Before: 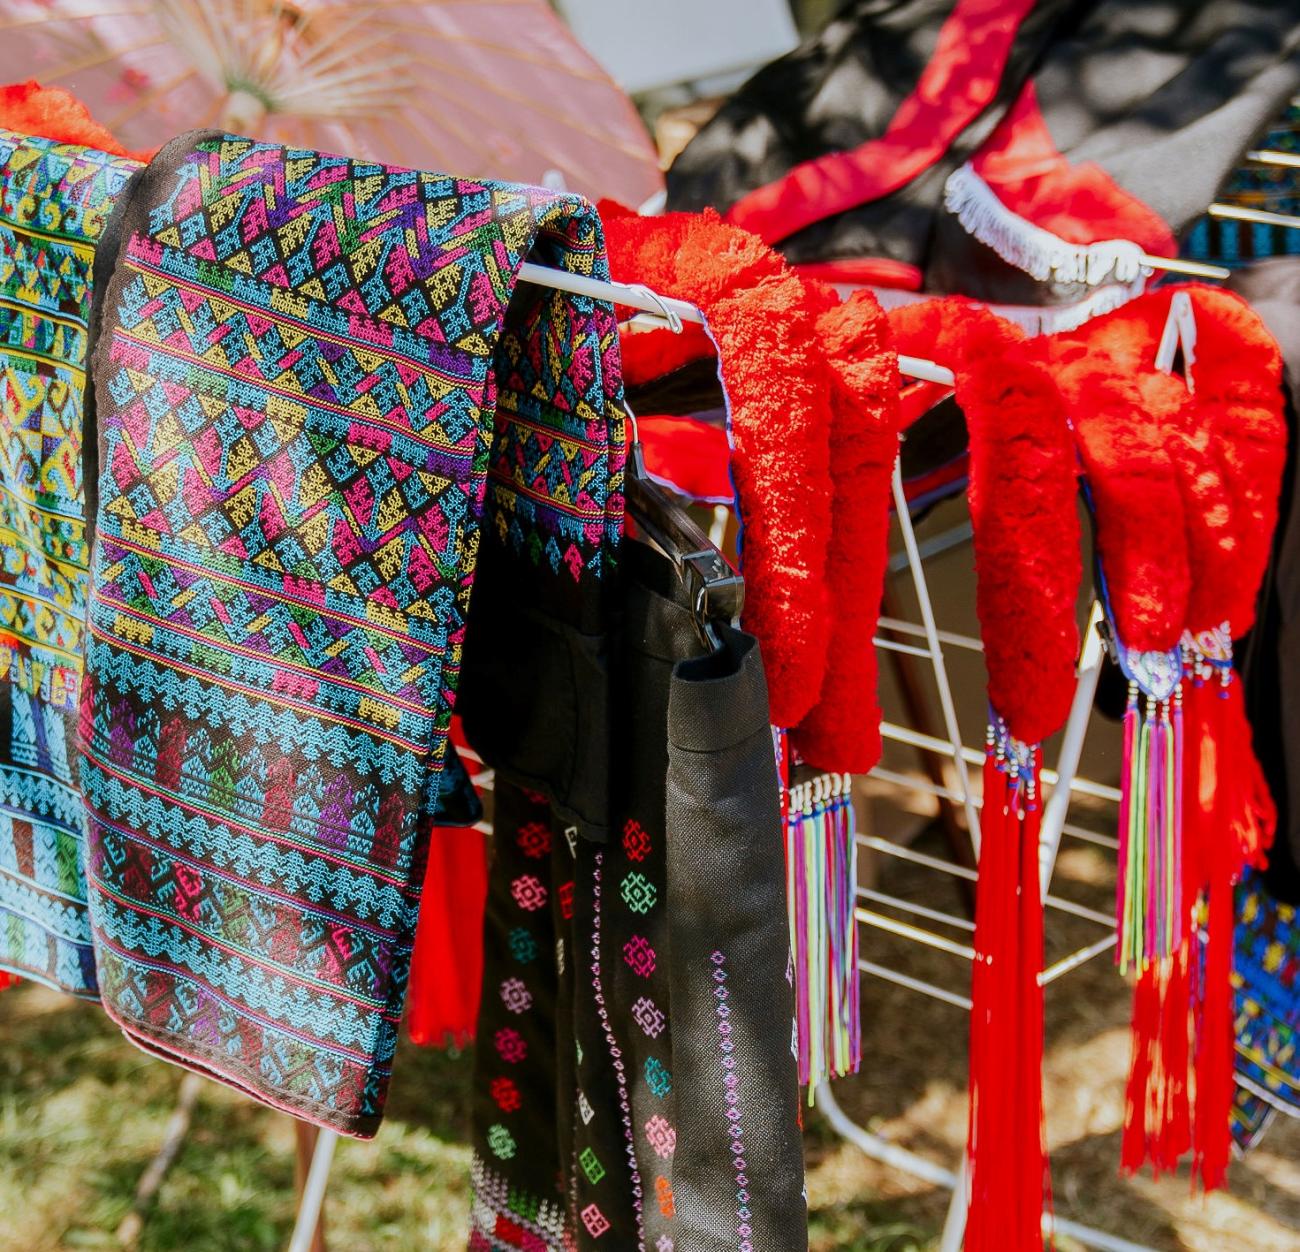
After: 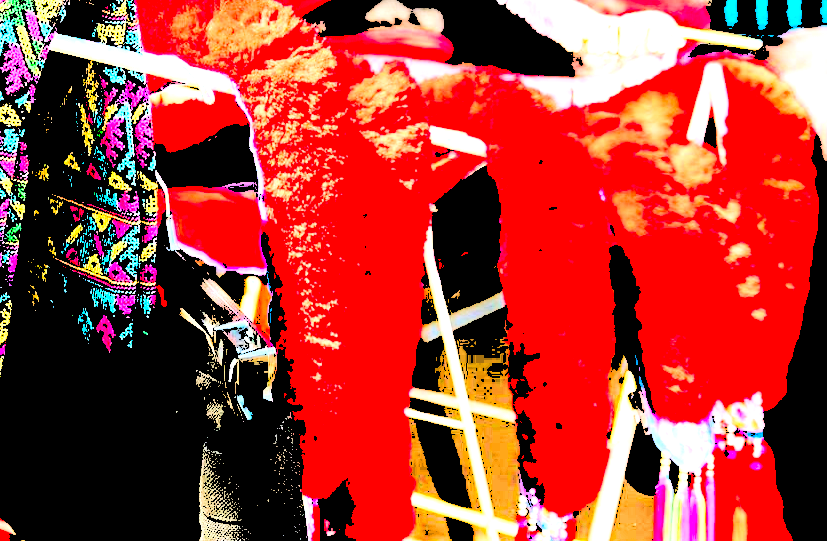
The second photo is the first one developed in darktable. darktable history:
exposure: black level correction 0.007, exposure 0.159 EV, compensate highlight preservation false
crop: left 36.005%, top 18.293%, right 0.31%, bottom 38.444%
levels: levels [0.246, 0.246, 0.506]
